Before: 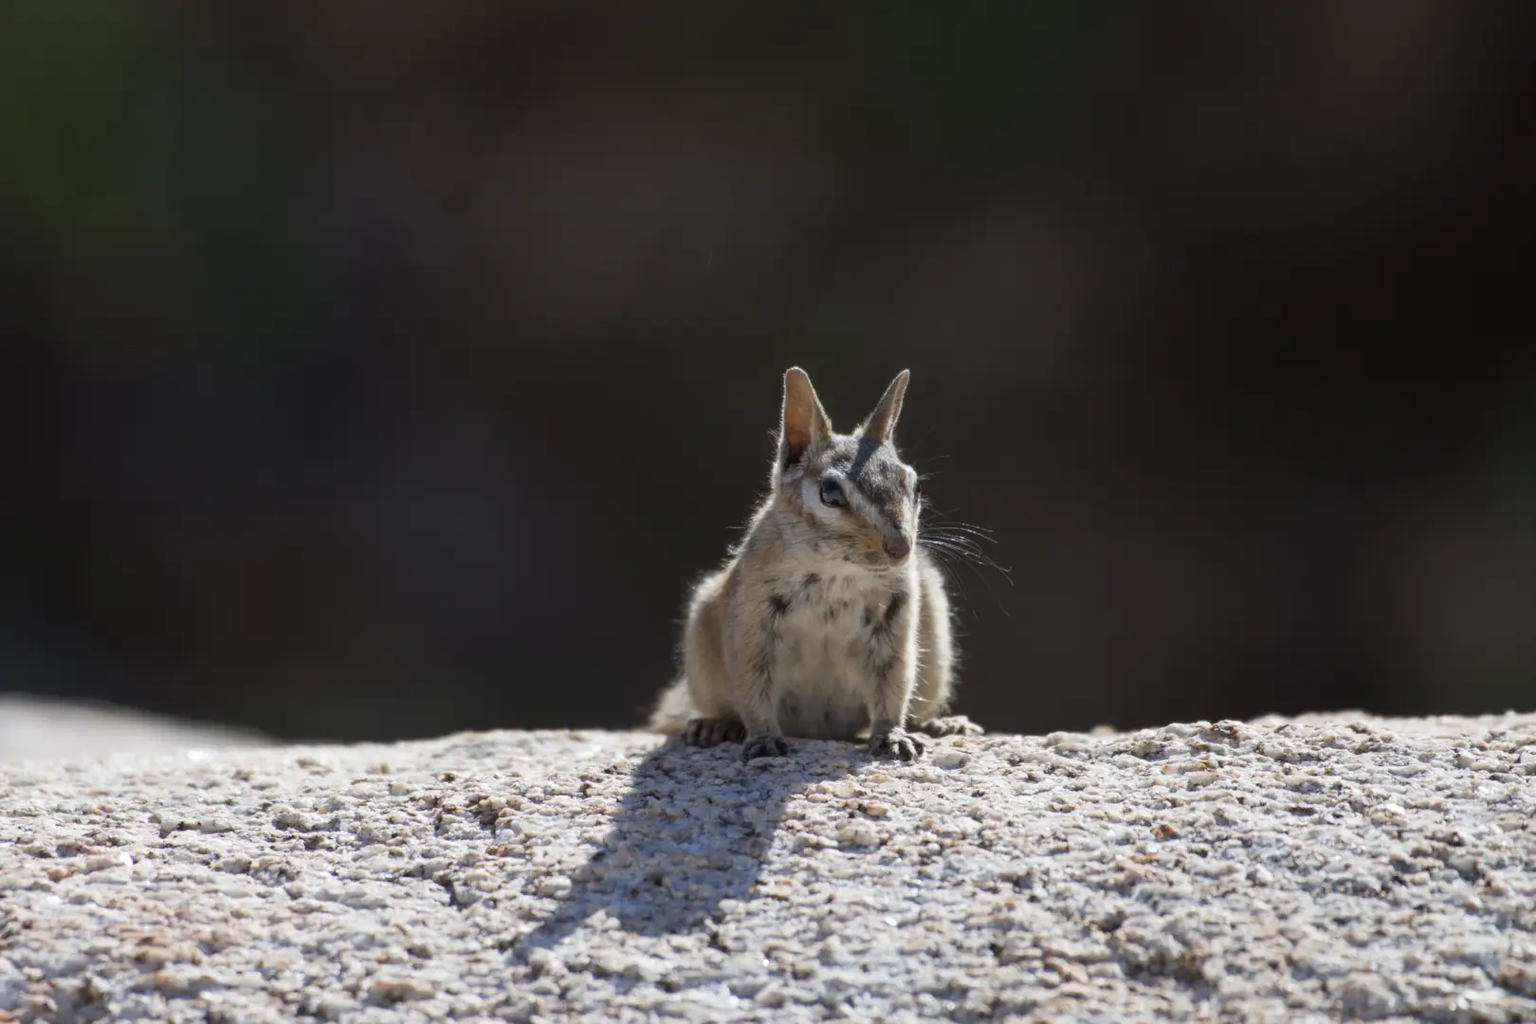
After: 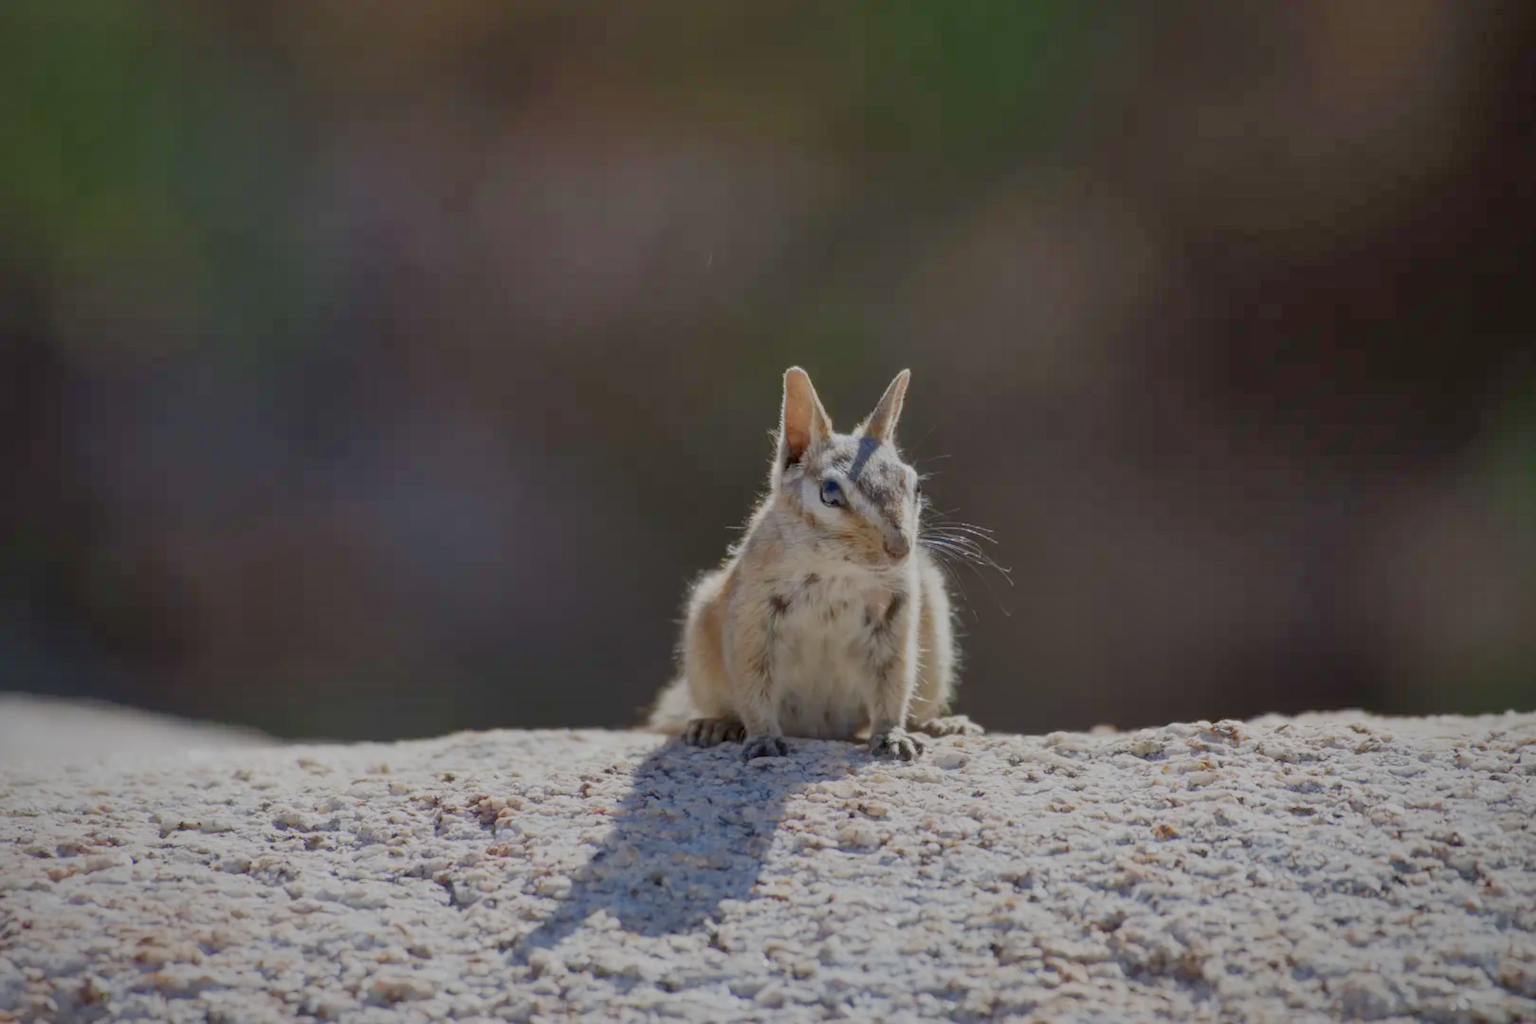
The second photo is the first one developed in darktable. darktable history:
local contrast: mode bilateral grid, contrast 14, coarseness 37, detail 105%, midtone range 0.2
filmic rgb: black relative exposure -7.99 EV, white relative exposure 8.04 EV, target black luminance 0%, hardness 2.41, latitude 76.19%, contrast 0.553, shadows ↔ highlights balance 0.008%, iterations of high-quality reconstruction 0
exposure: black level correction 0.001, exposure 1.738 EV, compensate highlight preservation false
shadows and highlights: soften with gaussian
vignetting: fall-off start 74.06%, fall-off radius 65.45%, saturation -0.027, unbound false
contrast brightness saturation: brightness -0.246, saturation 0.203
